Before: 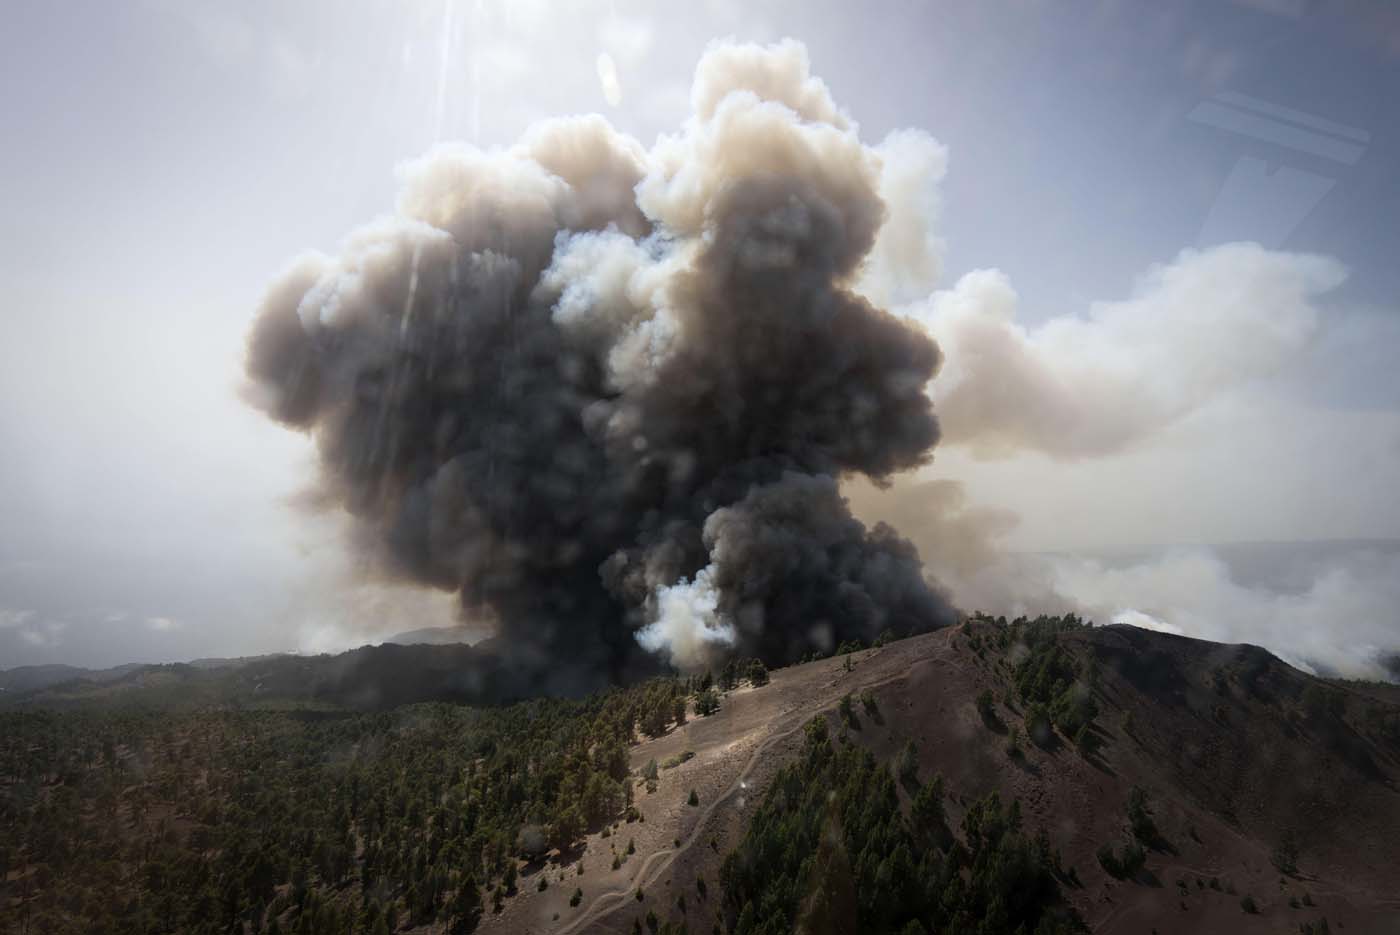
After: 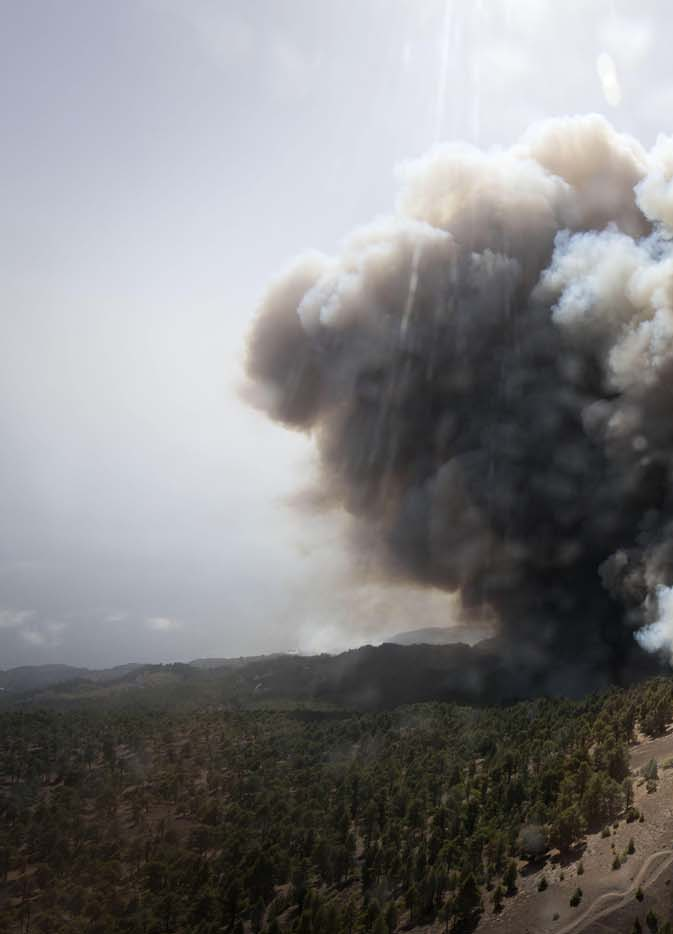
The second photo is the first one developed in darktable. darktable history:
crop and rotate: left 0.053%, top 0%, right 51.831%
